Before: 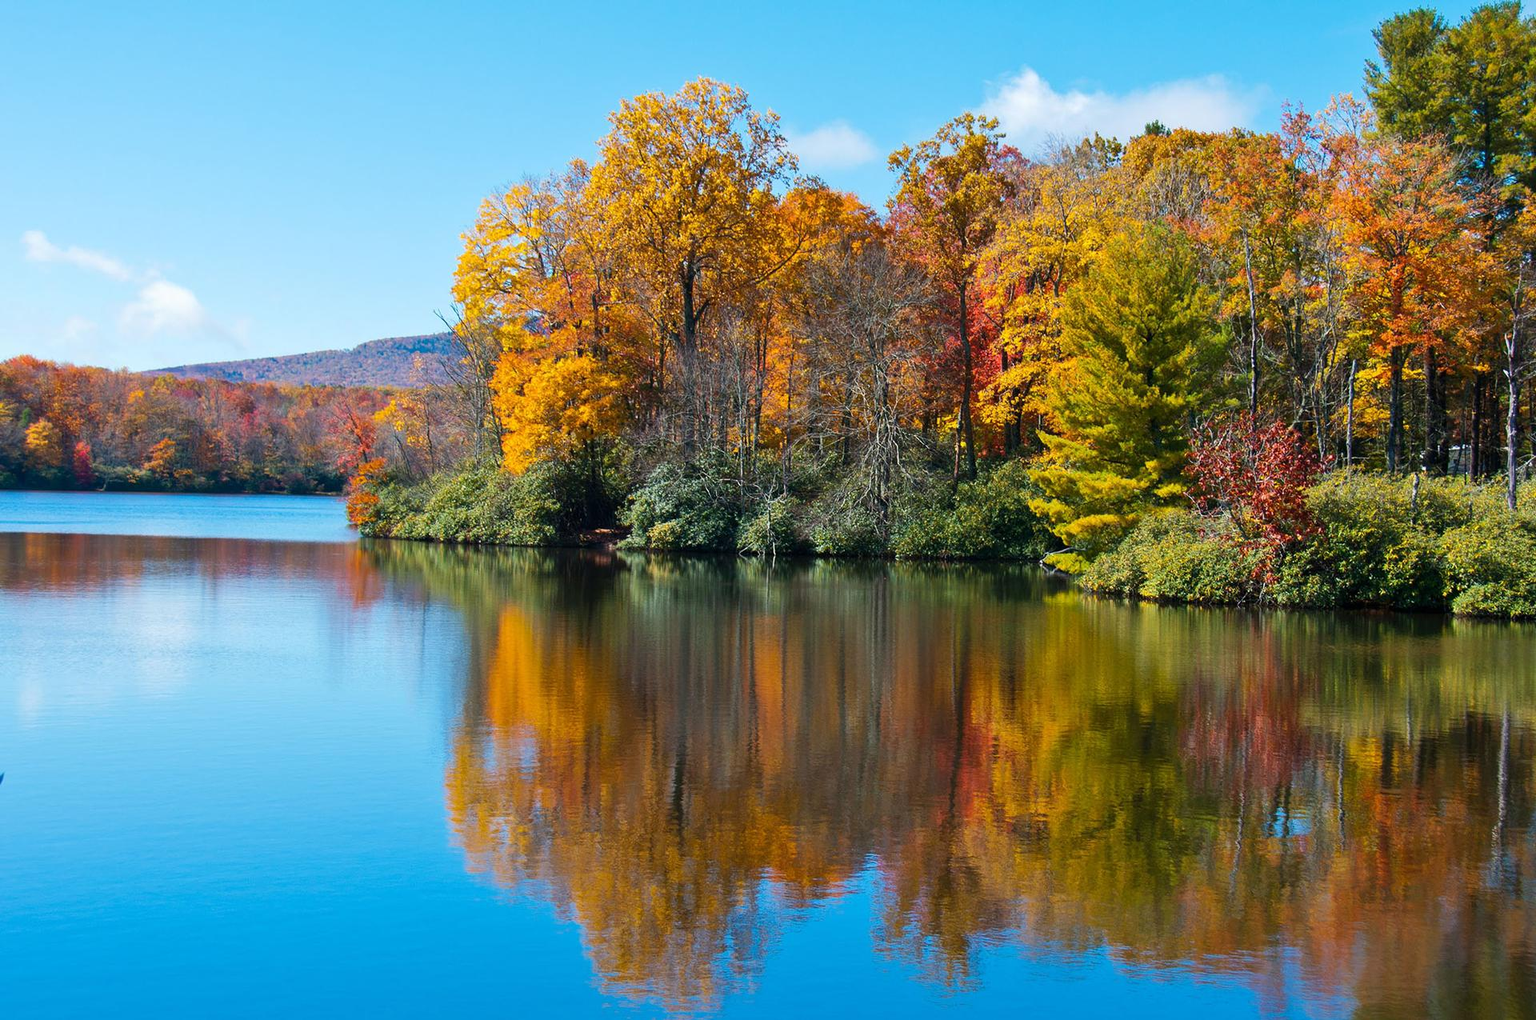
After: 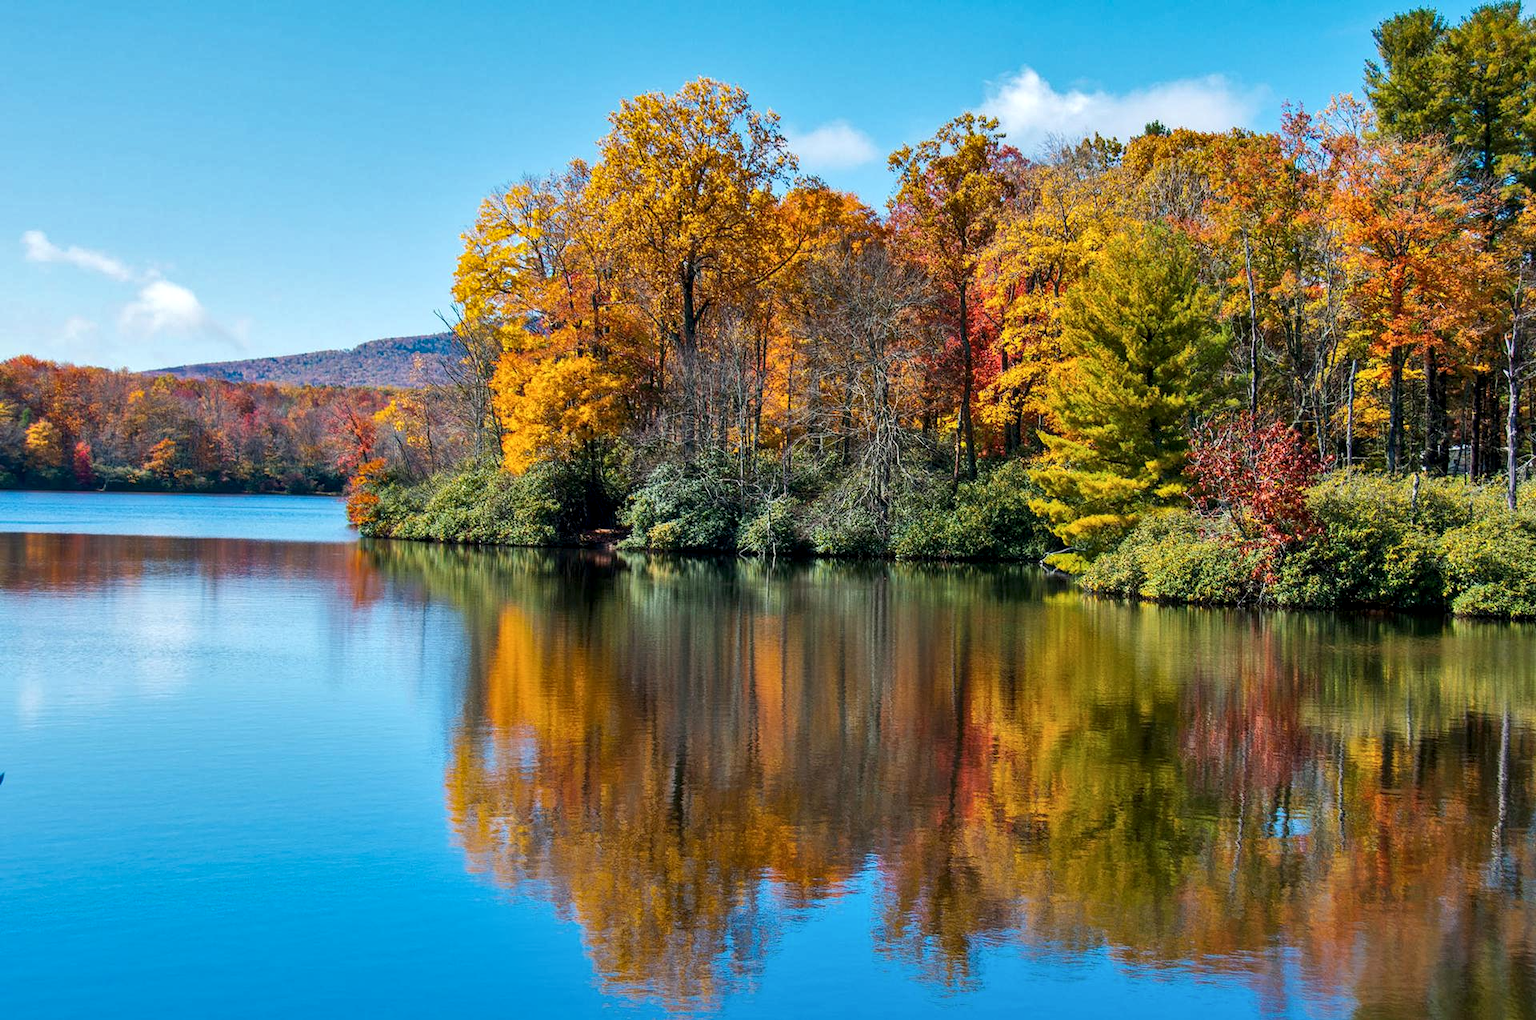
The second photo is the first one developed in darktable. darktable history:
shadows and highlights: soften with gaussian
local contrast: detail 130%
